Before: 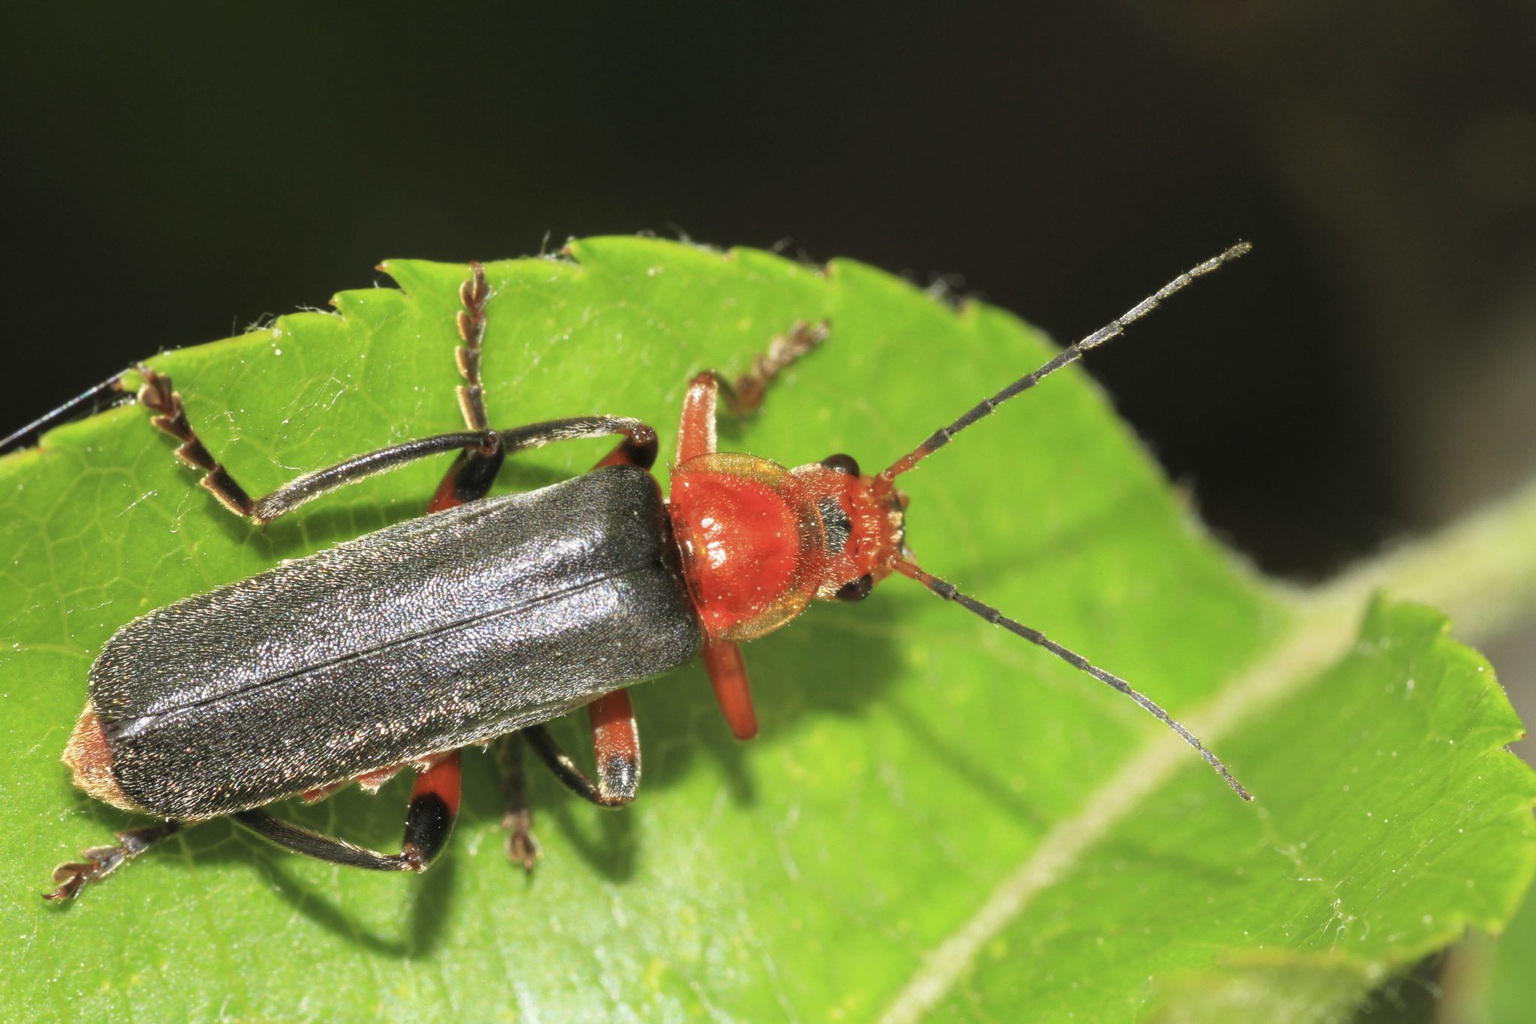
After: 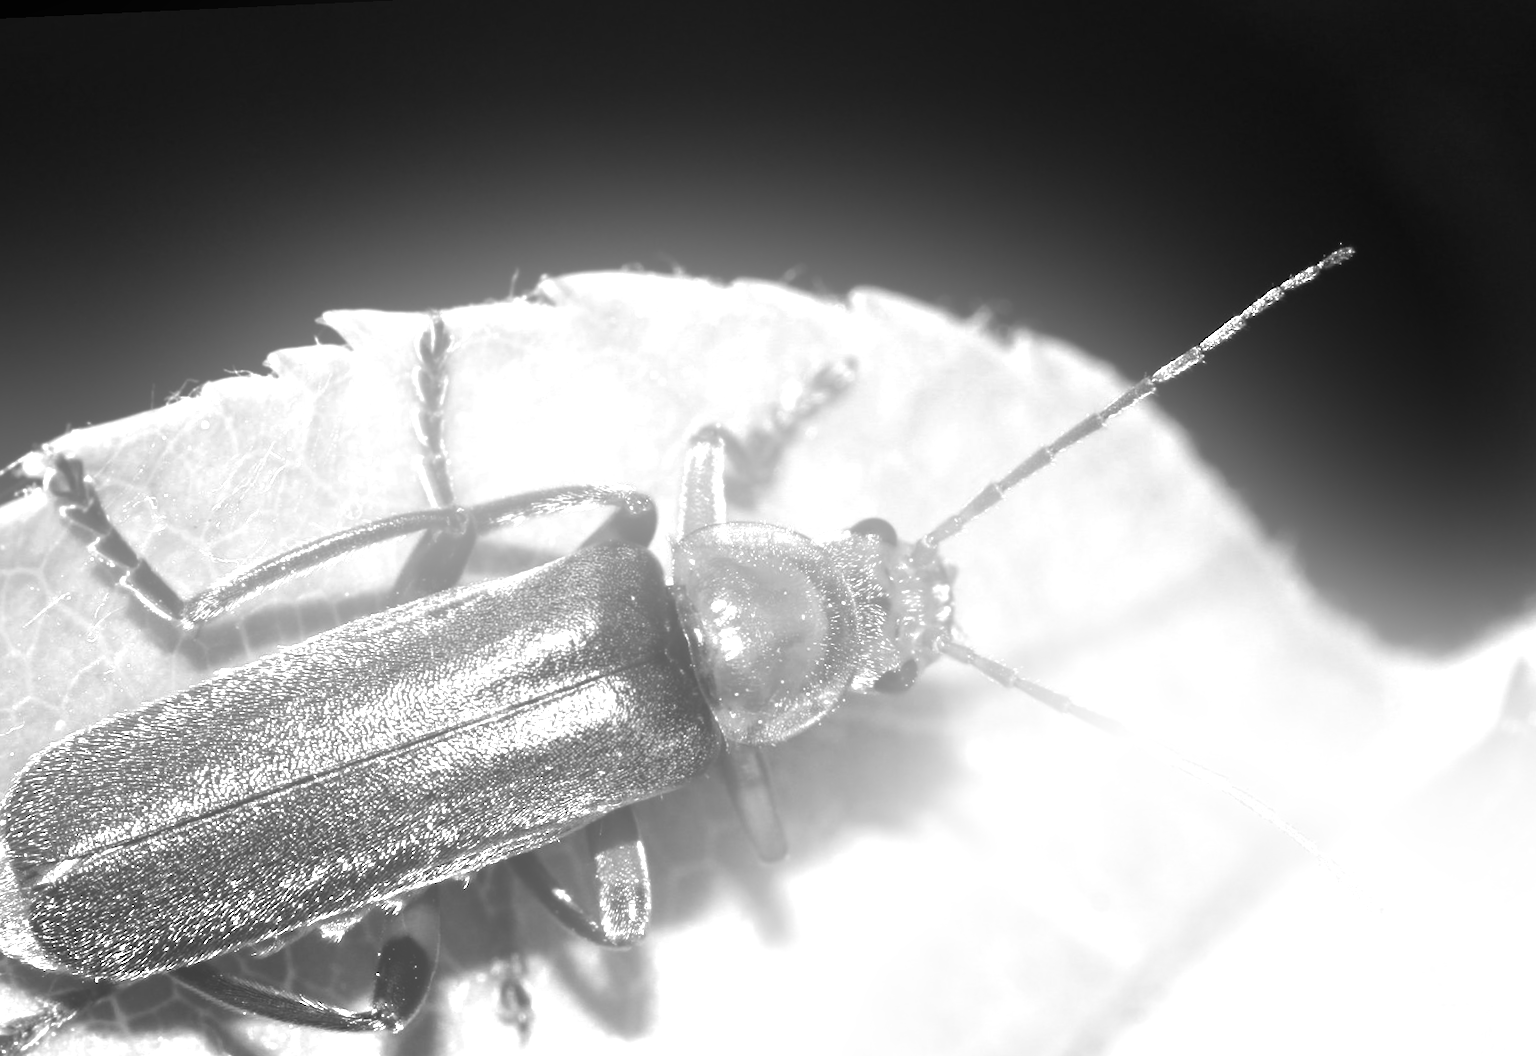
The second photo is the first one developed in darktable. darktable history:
local contrast: mode bilateral grid, contrast 20, coarseness 50, detail 120%, midtone range 0.2
rotate and perspective: rotation -2.22°, lens shift (horizontal) -0.022, automatic cropping off
crop and rotate: left 7.196%, top 4.574%, right 10.605%, bottom 13.178%
bloom: size 38%, threshold 95%, strength 30%
contrast brightness saturation: contrast -0.03, brightness -0.59, saturation -1
exposure: exposure 1.2 EV, compensate highlight preservation false
